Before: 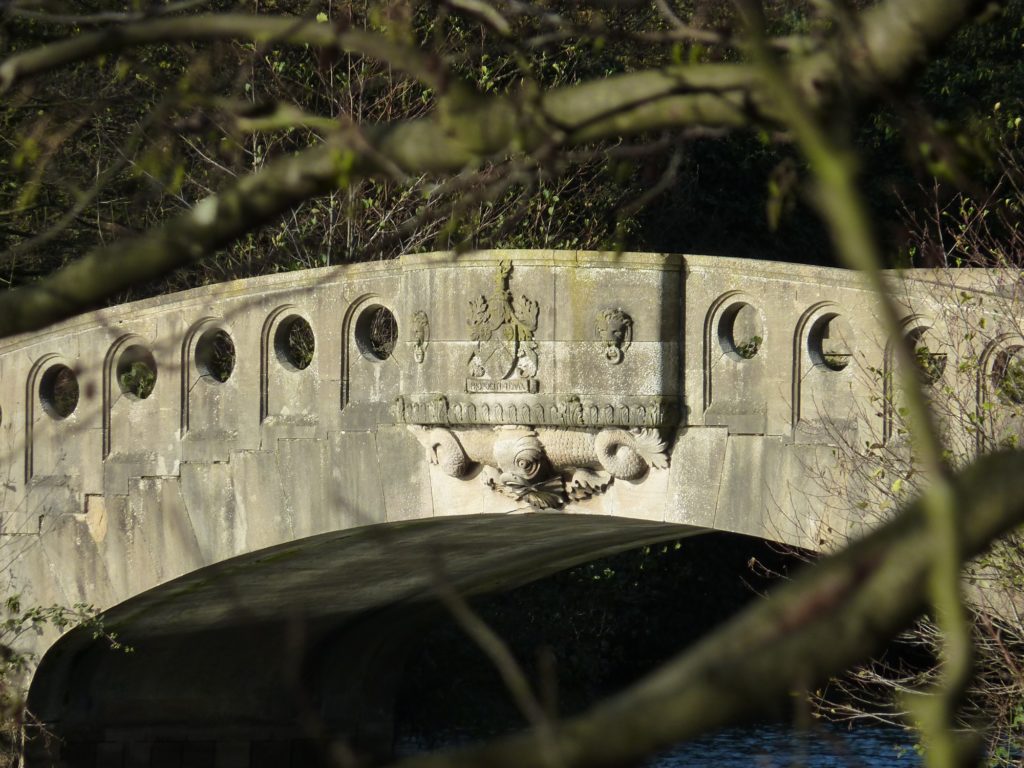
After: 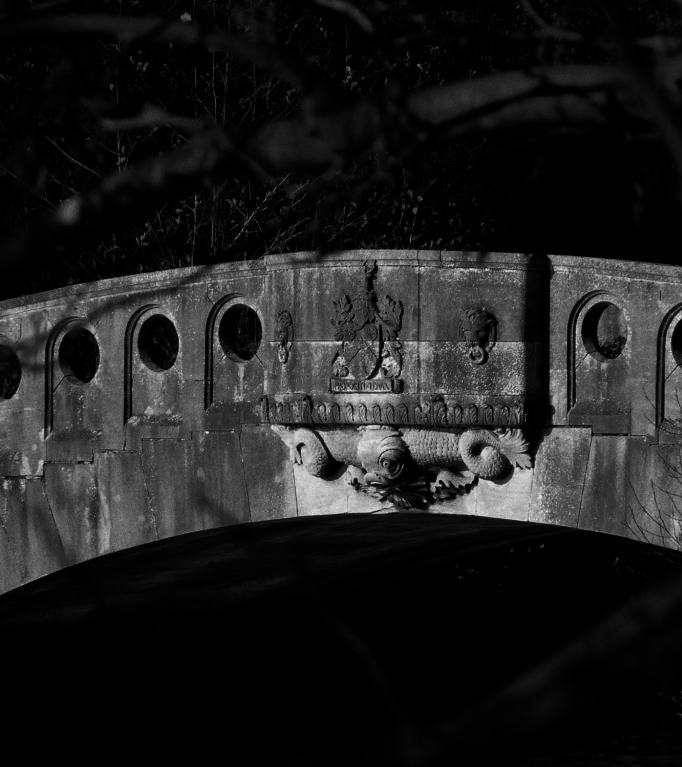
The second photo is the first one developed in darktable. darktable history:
contrast brightness saturation: brightness -1, saturation 1
crop and rotate: left 13.342%, right 19.991%
grain: on, module defaults
monochrome: size 1
